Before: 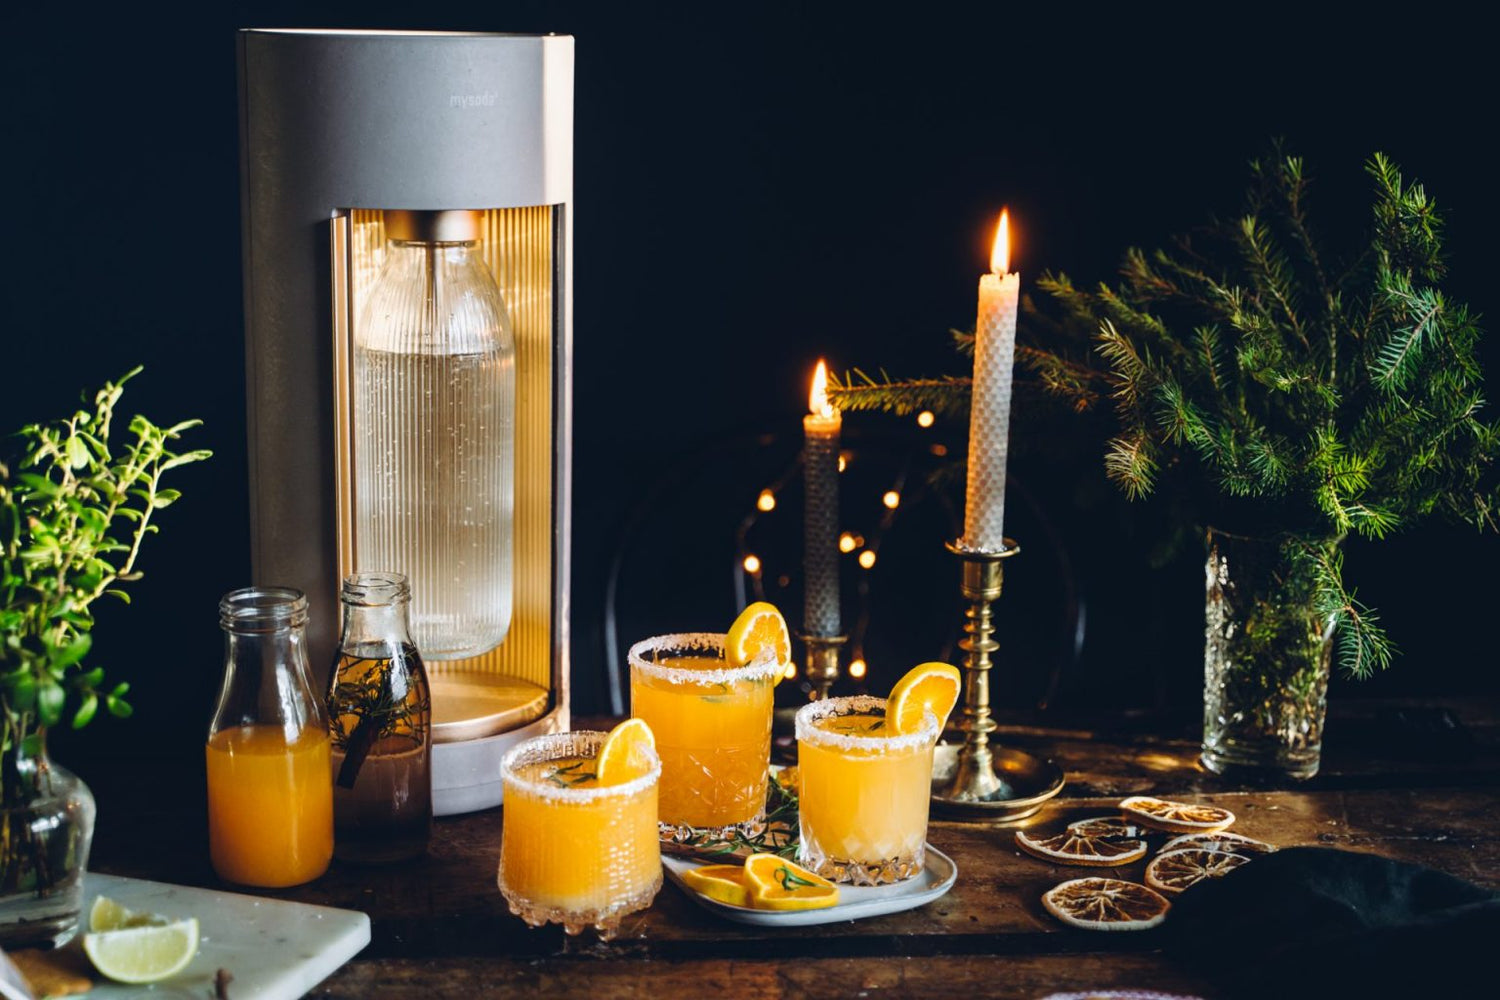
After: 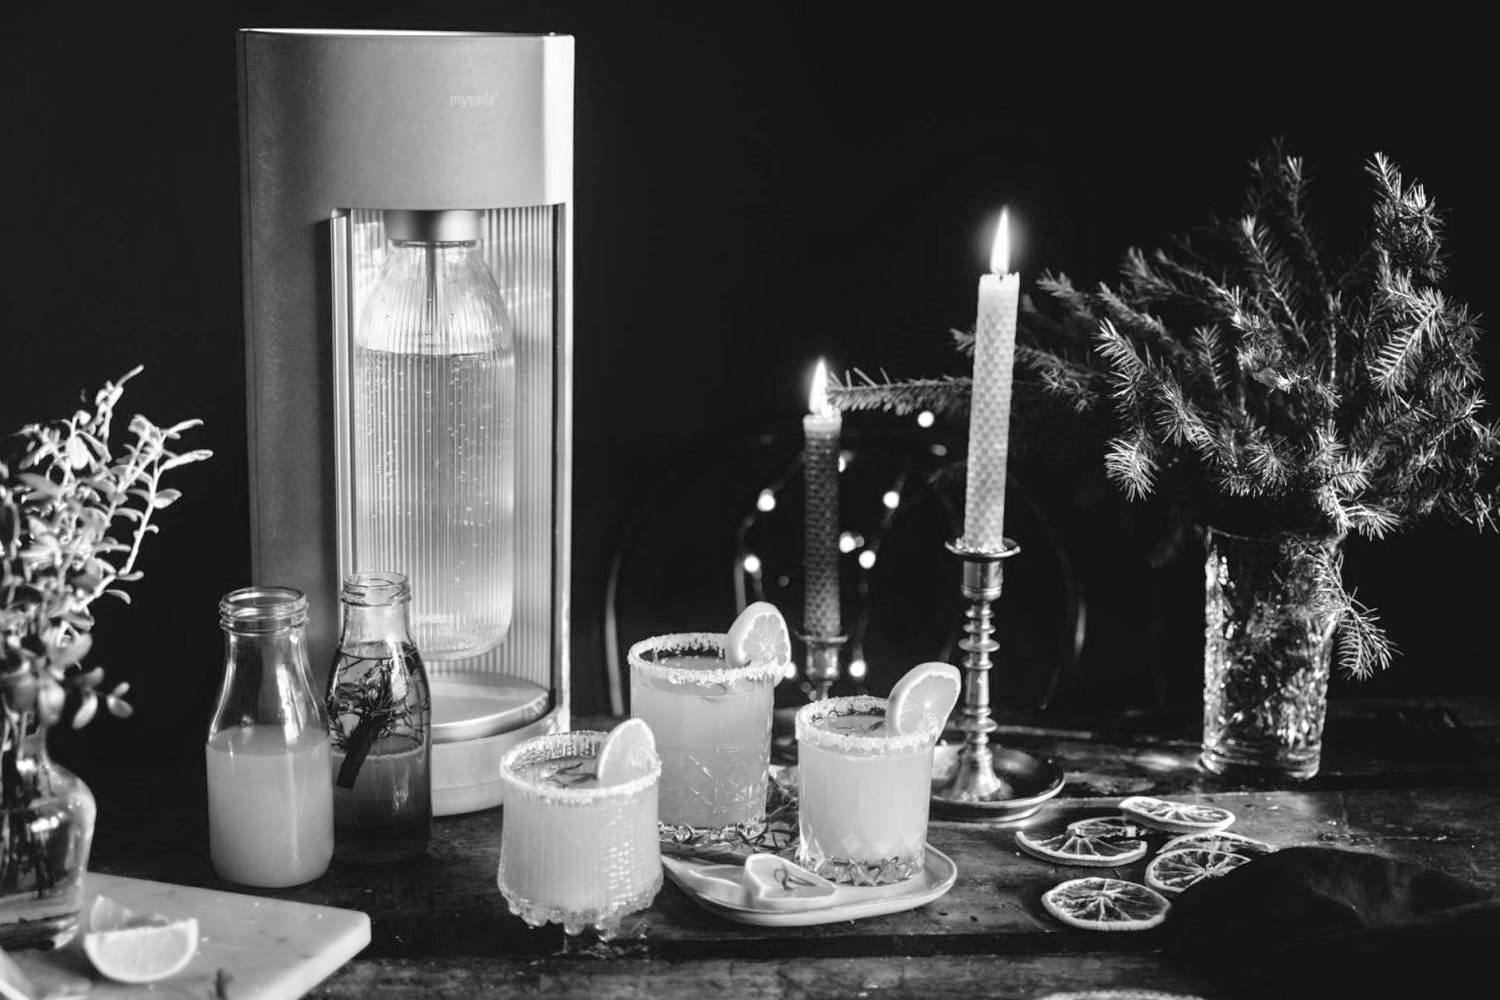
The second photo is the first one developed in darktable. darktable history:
tone equalizer: -7 EV 0.15 EV, -6 EV 0.6 EV, -5 EV 1.15 EV, -4 EV 1.33 EV, -3 EV 1.15 EV, -2 EV 0.6 EV, -1 EV 0.15 EV, mask exposure compensation -0.5 EV
monochrome: on, module defaults
